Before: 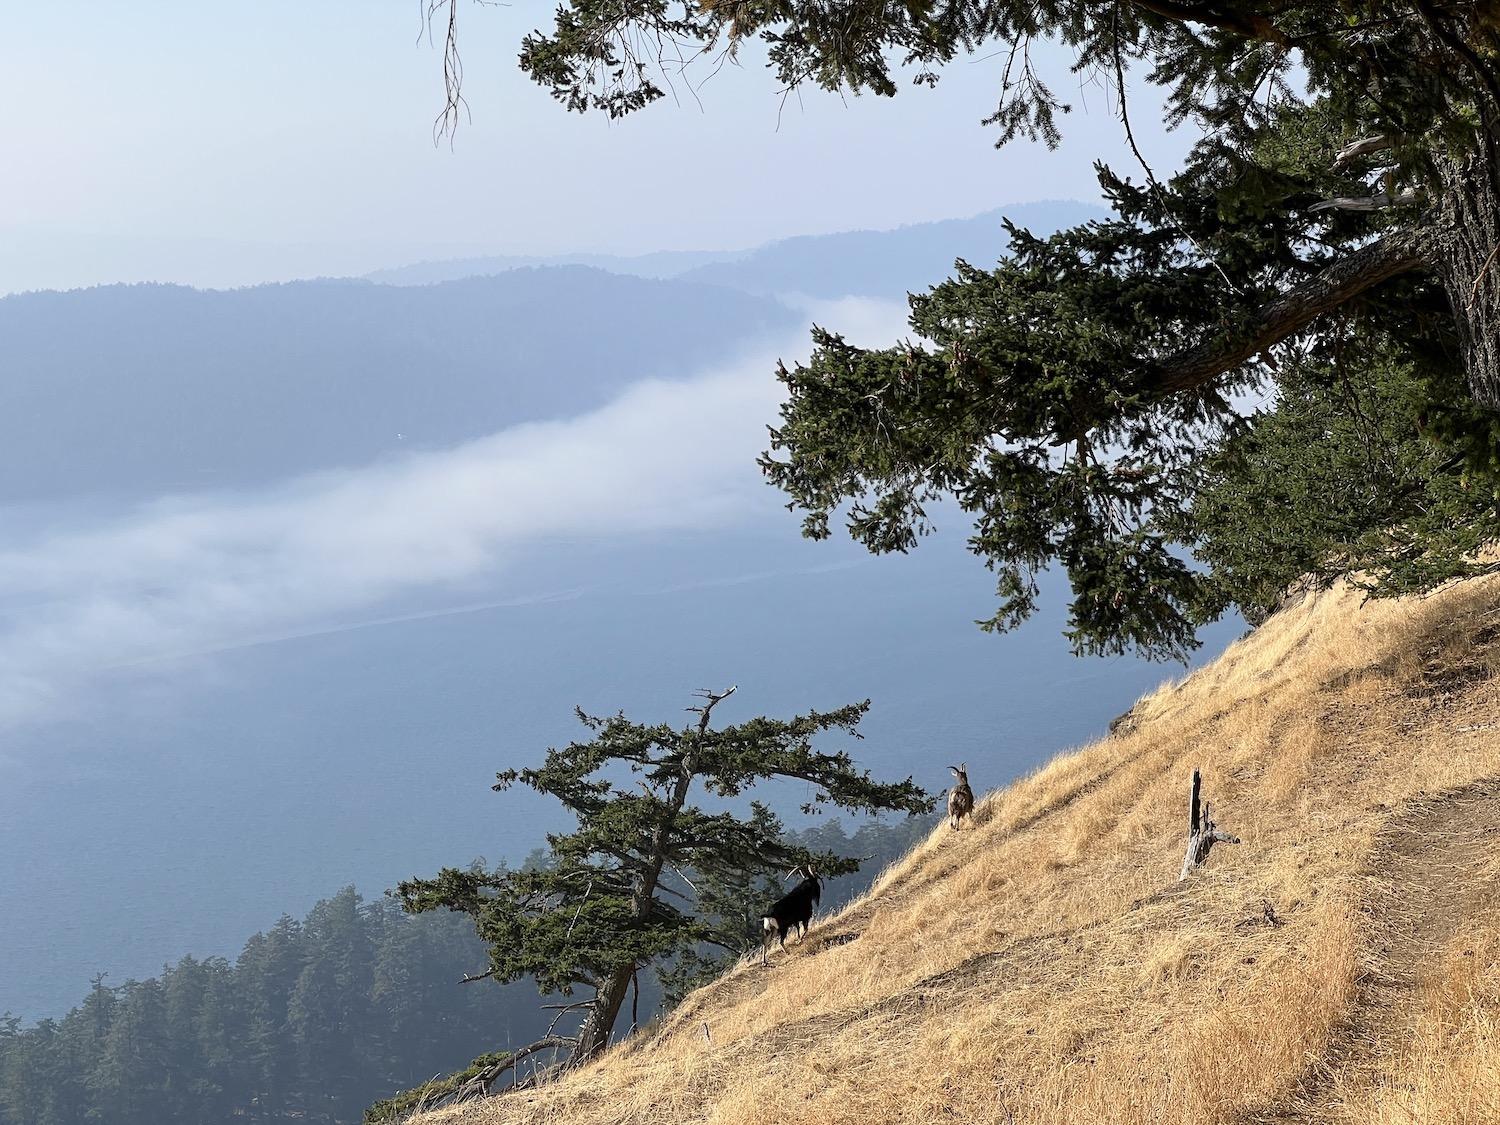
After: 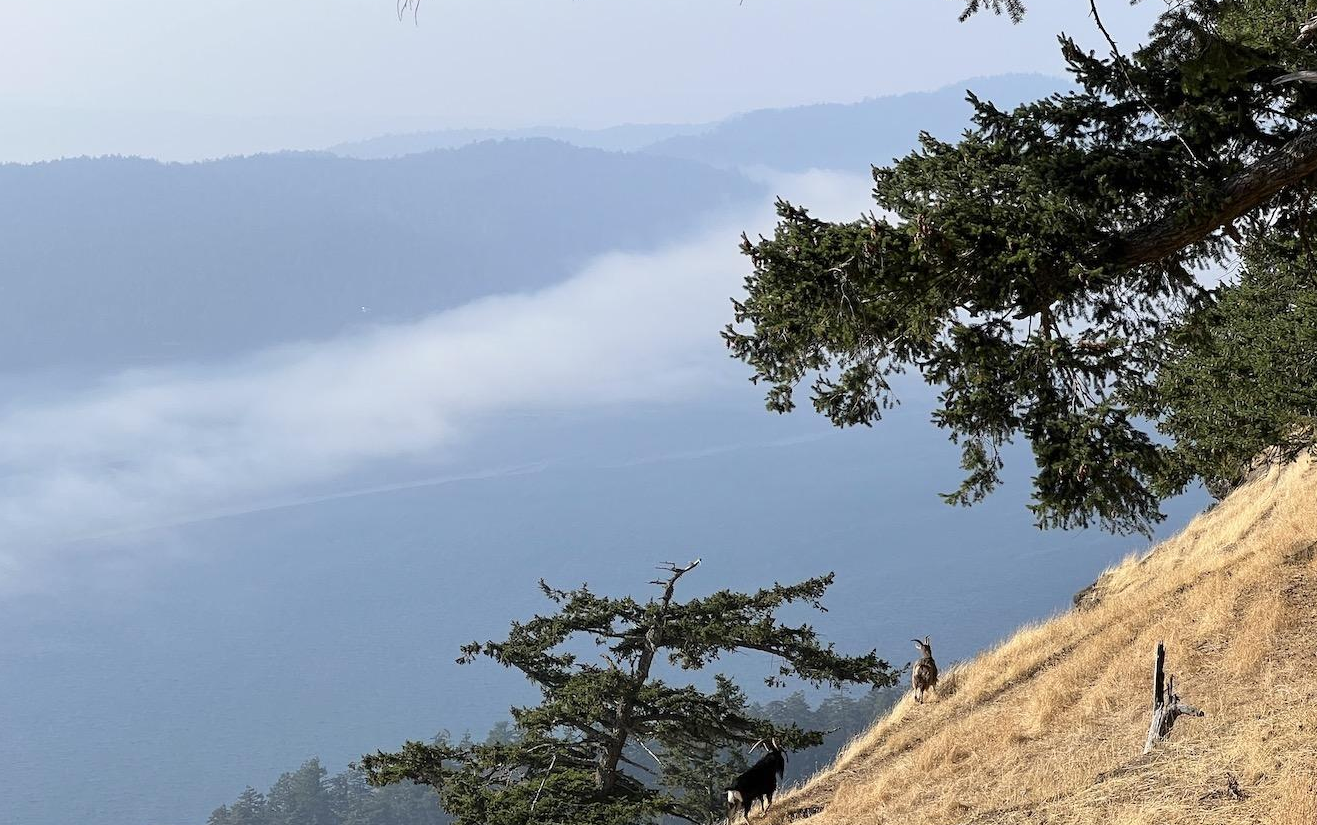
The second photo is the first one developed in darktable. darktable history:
crop and rotate: left 2.442%, top 11.305%, right 9.694%, bottom 15.344%
